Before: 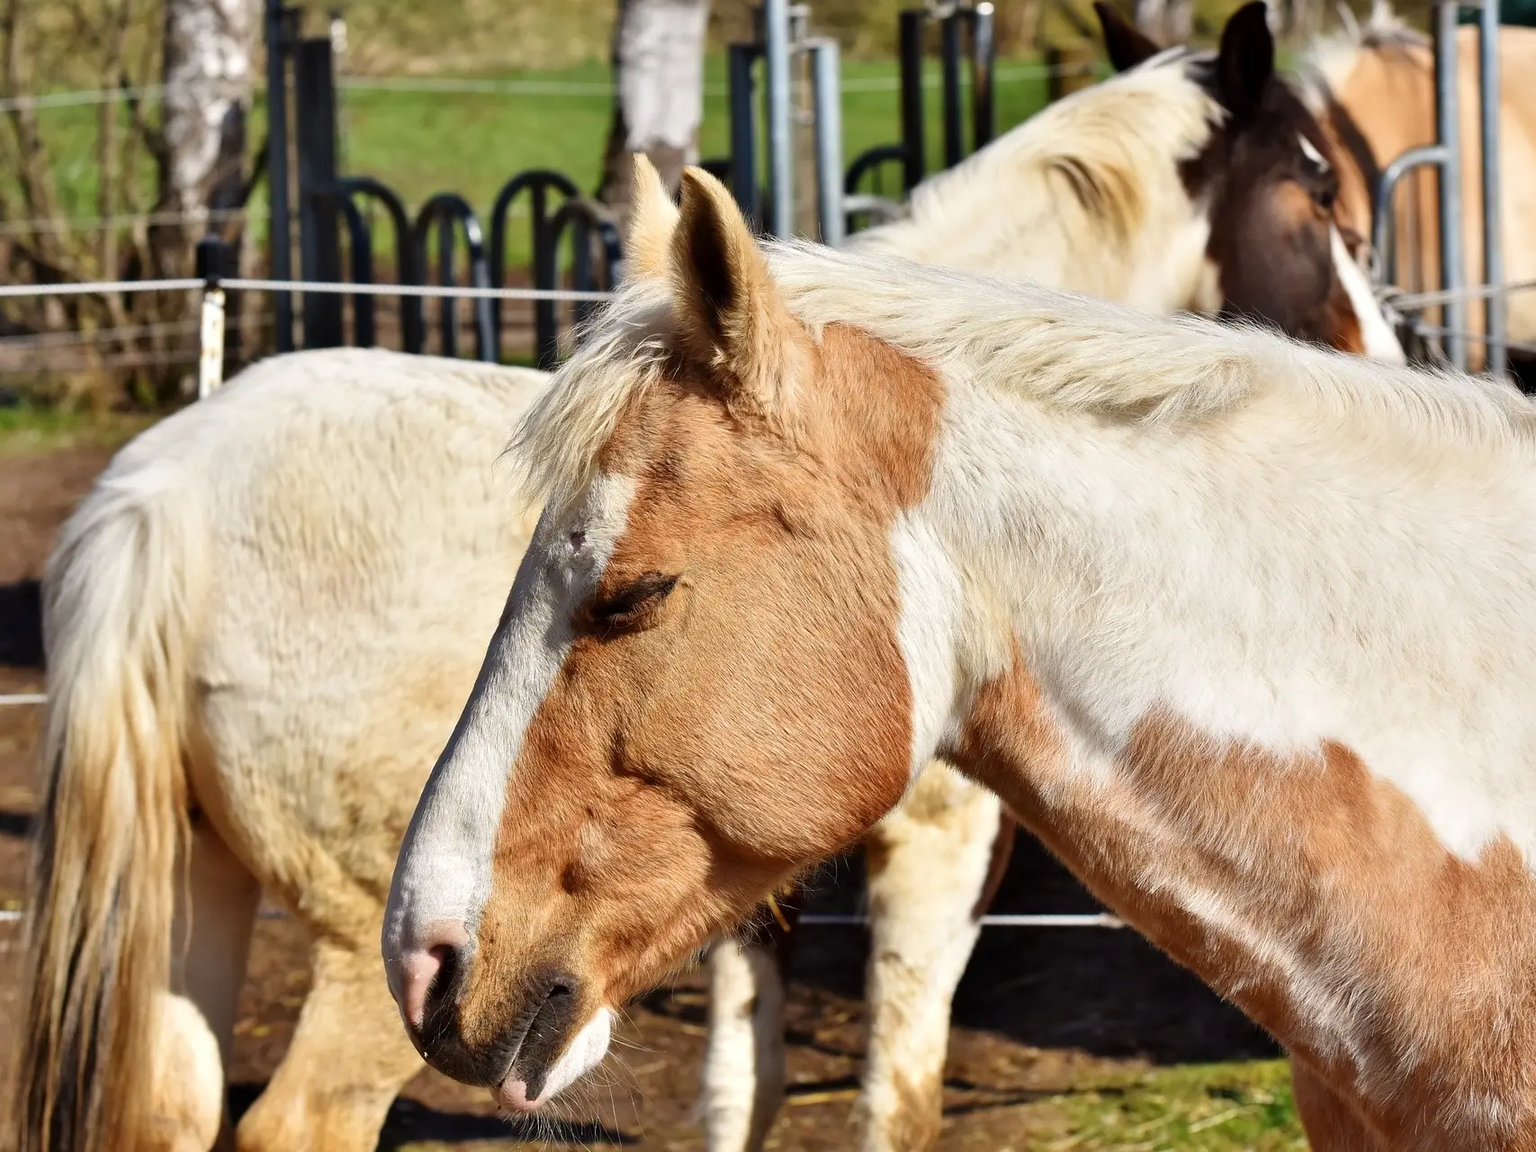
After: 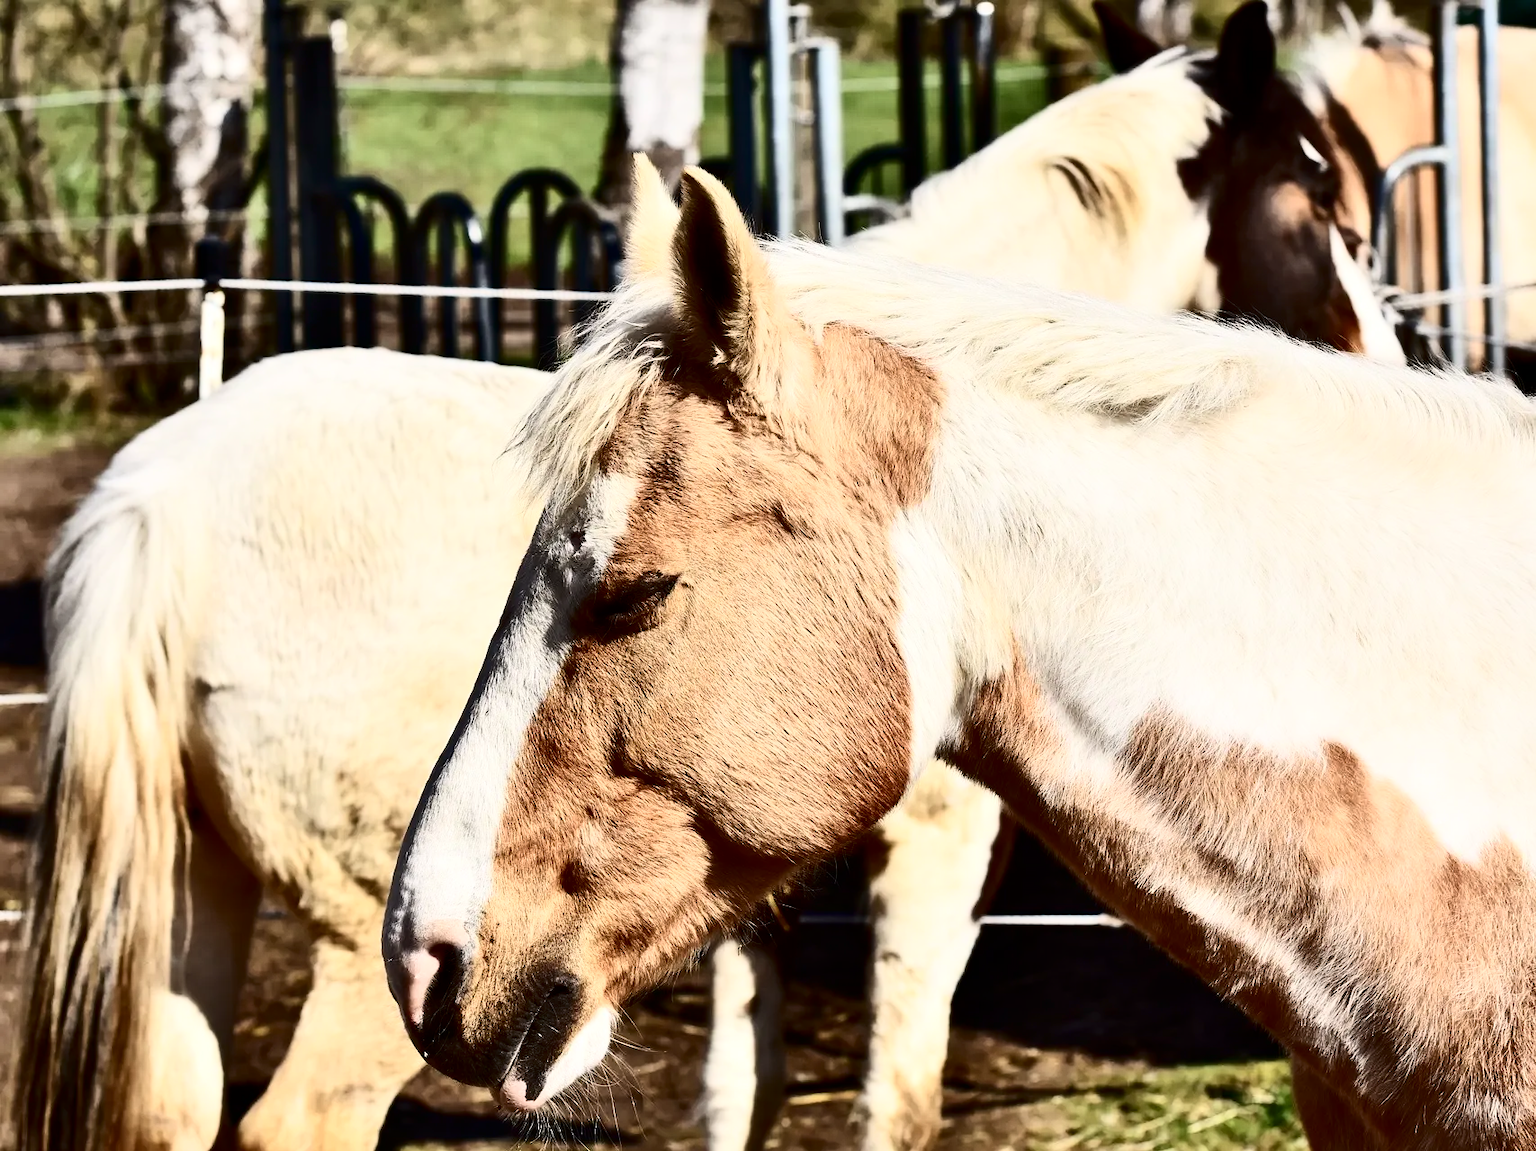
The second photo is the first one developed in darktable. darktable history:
contrast brightness saturation: contrast 0.492, saturation -0.104
